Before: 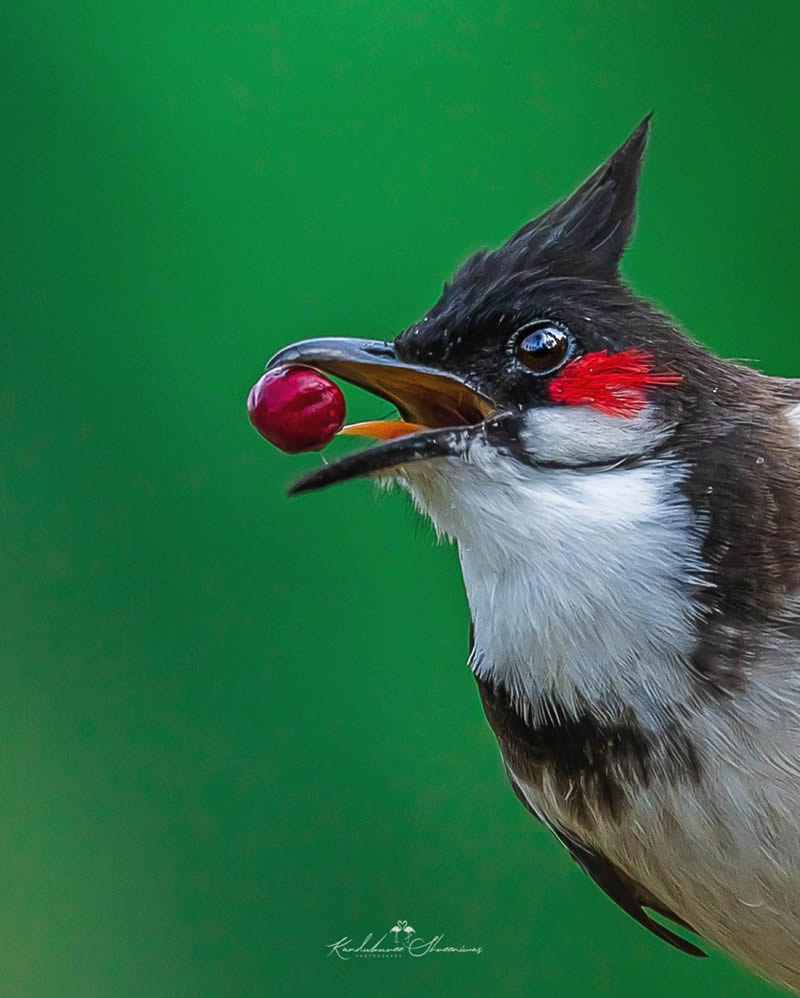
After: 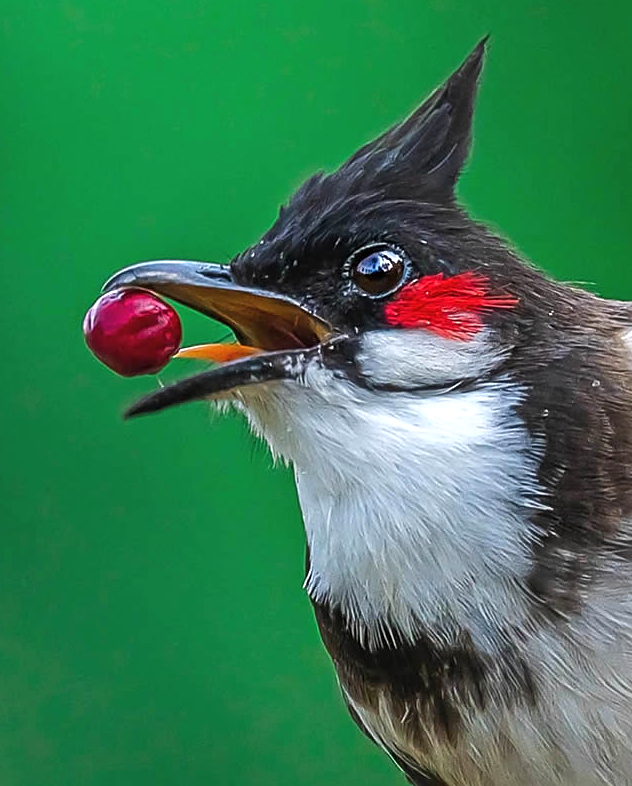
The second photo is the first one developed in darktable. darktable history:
crop and rotate: left 20.571%, top 7.765%, right 0.365%, bottom 13.384%
sharpen: radius 1.604, amount 0.363, threshold 1.154
exposure: exposure 0.376 EV, compensate highlight preservation false
